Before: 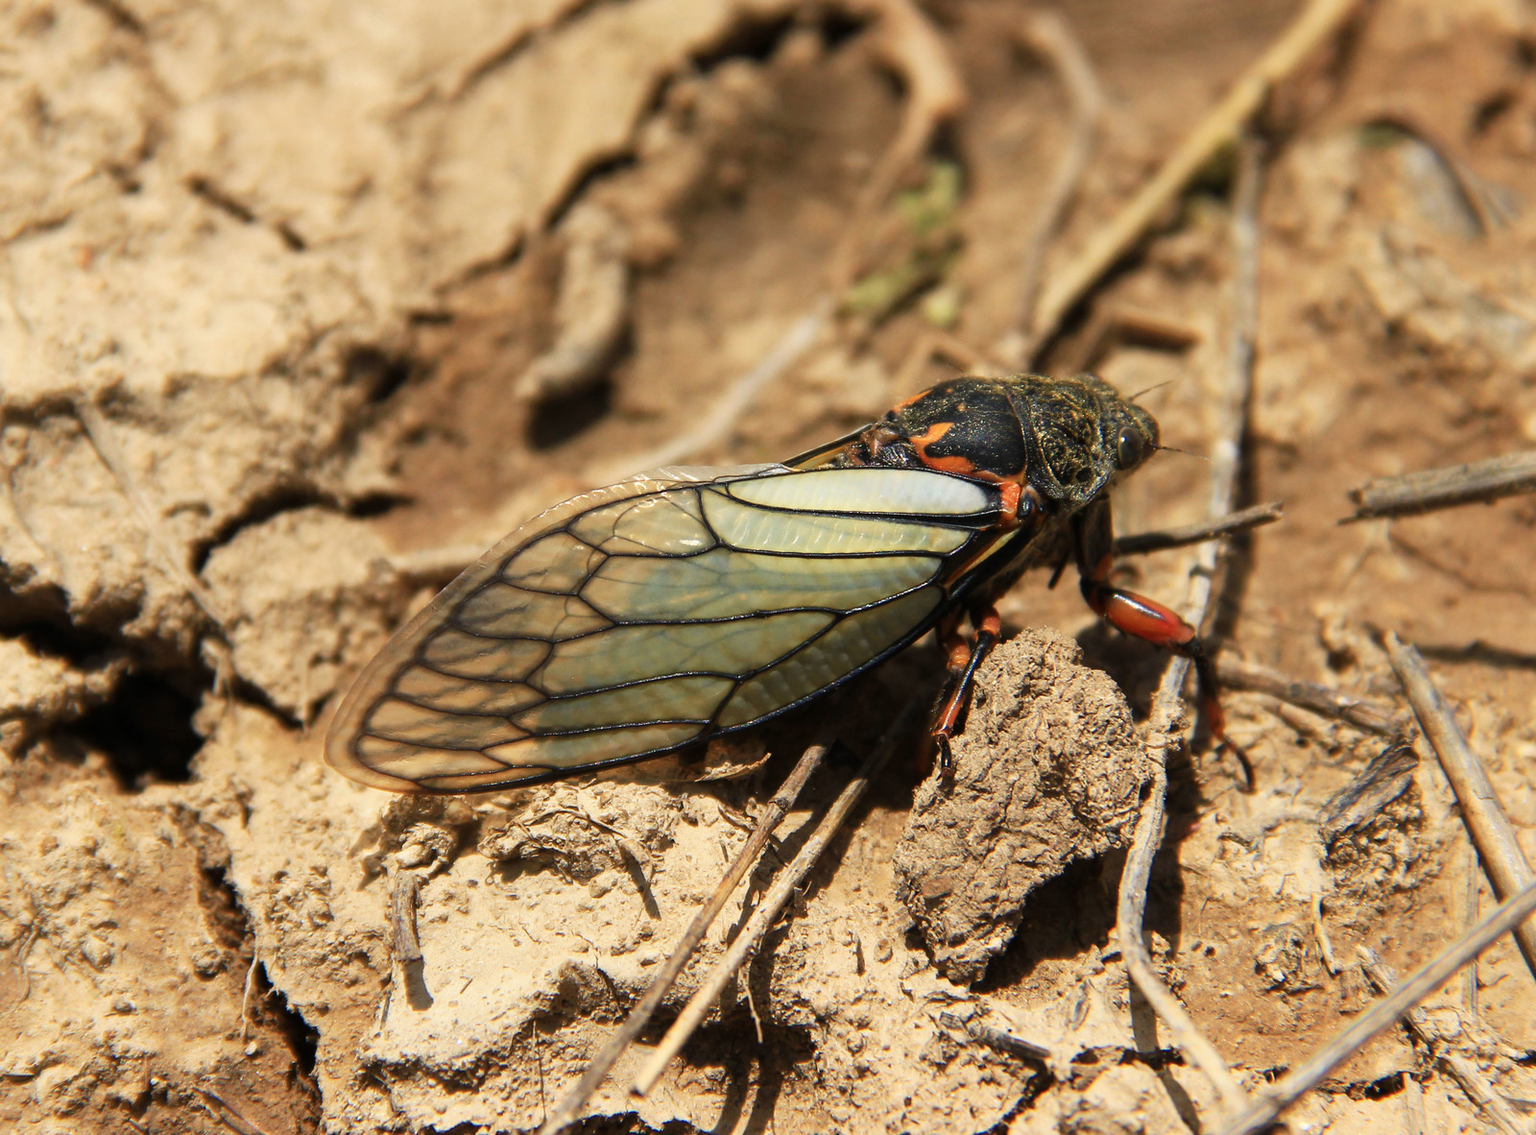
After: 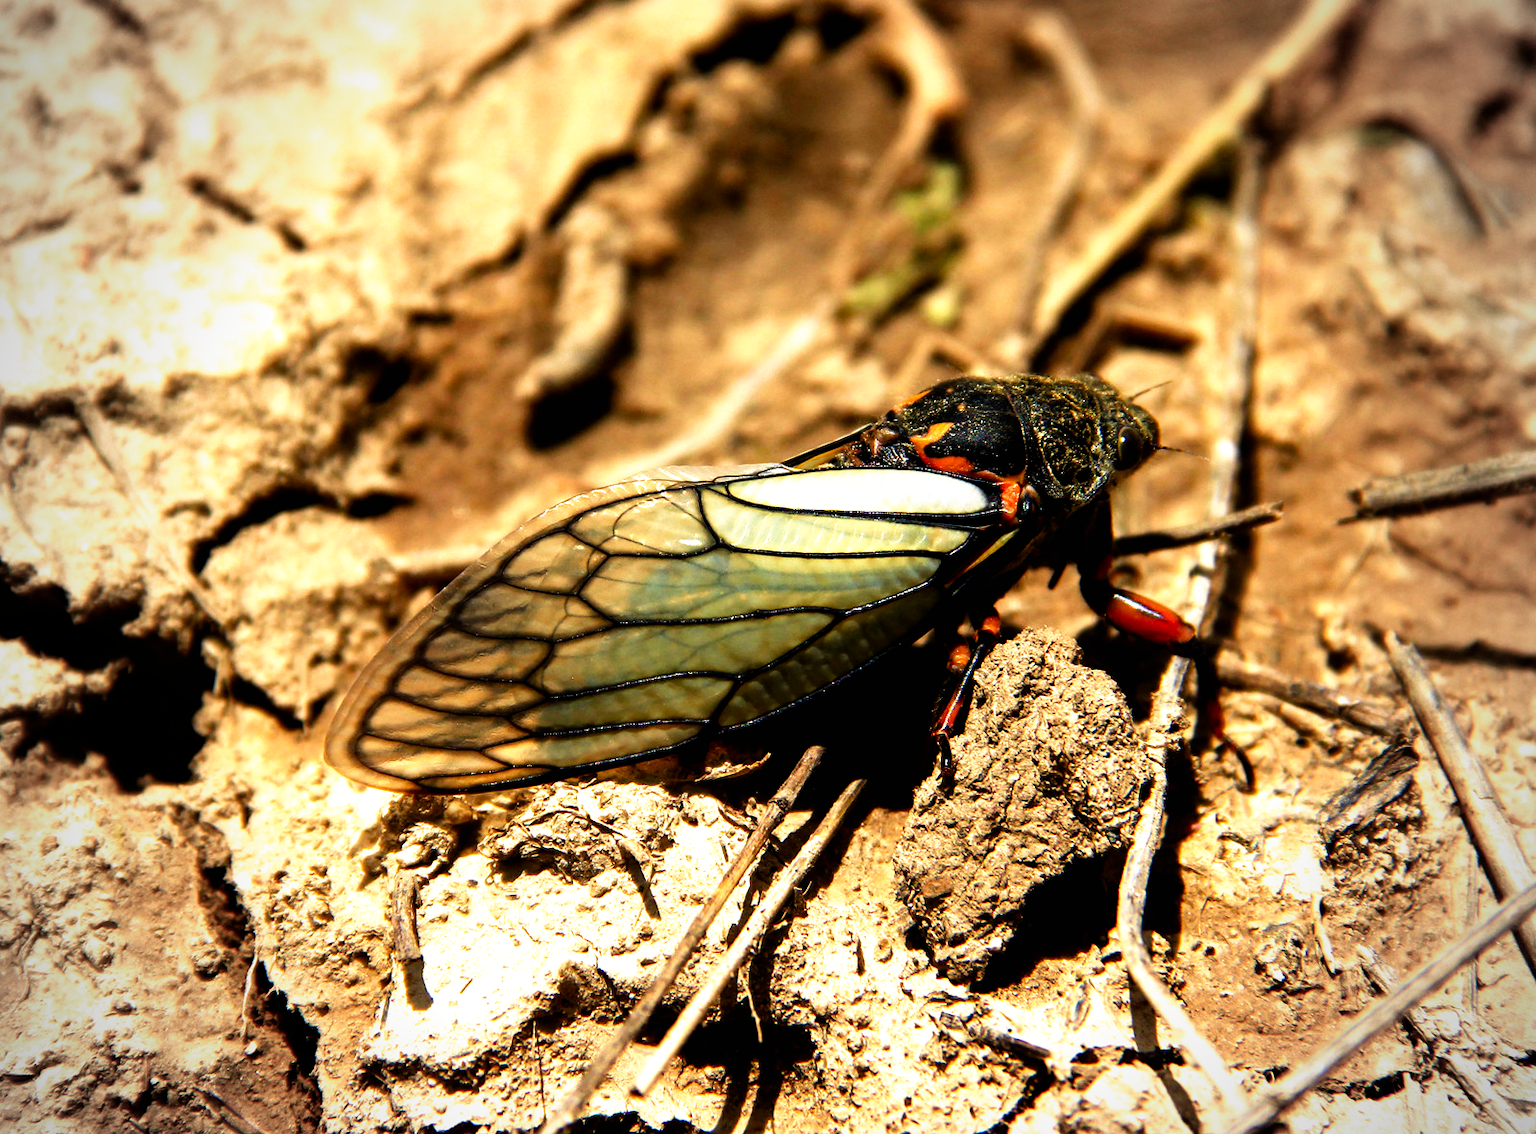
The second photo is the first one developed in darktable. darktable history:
filmic rgb: black relative exposure -8.2 EV, white relative exposure 2.2 EV, threshold 3 EV, hardness 7.11, latitude 85.74%, contrast 1.696, highlights saturation mix -4%, shadows ↔ highlights balance -2.69%, preserve chrominance no, color science v5 (2021), contrast in shadows safe, contrast in highlights safe, enable highlight reconstruction true
velvia: on, module defaults
vignetting: fall-off start 71.74%
